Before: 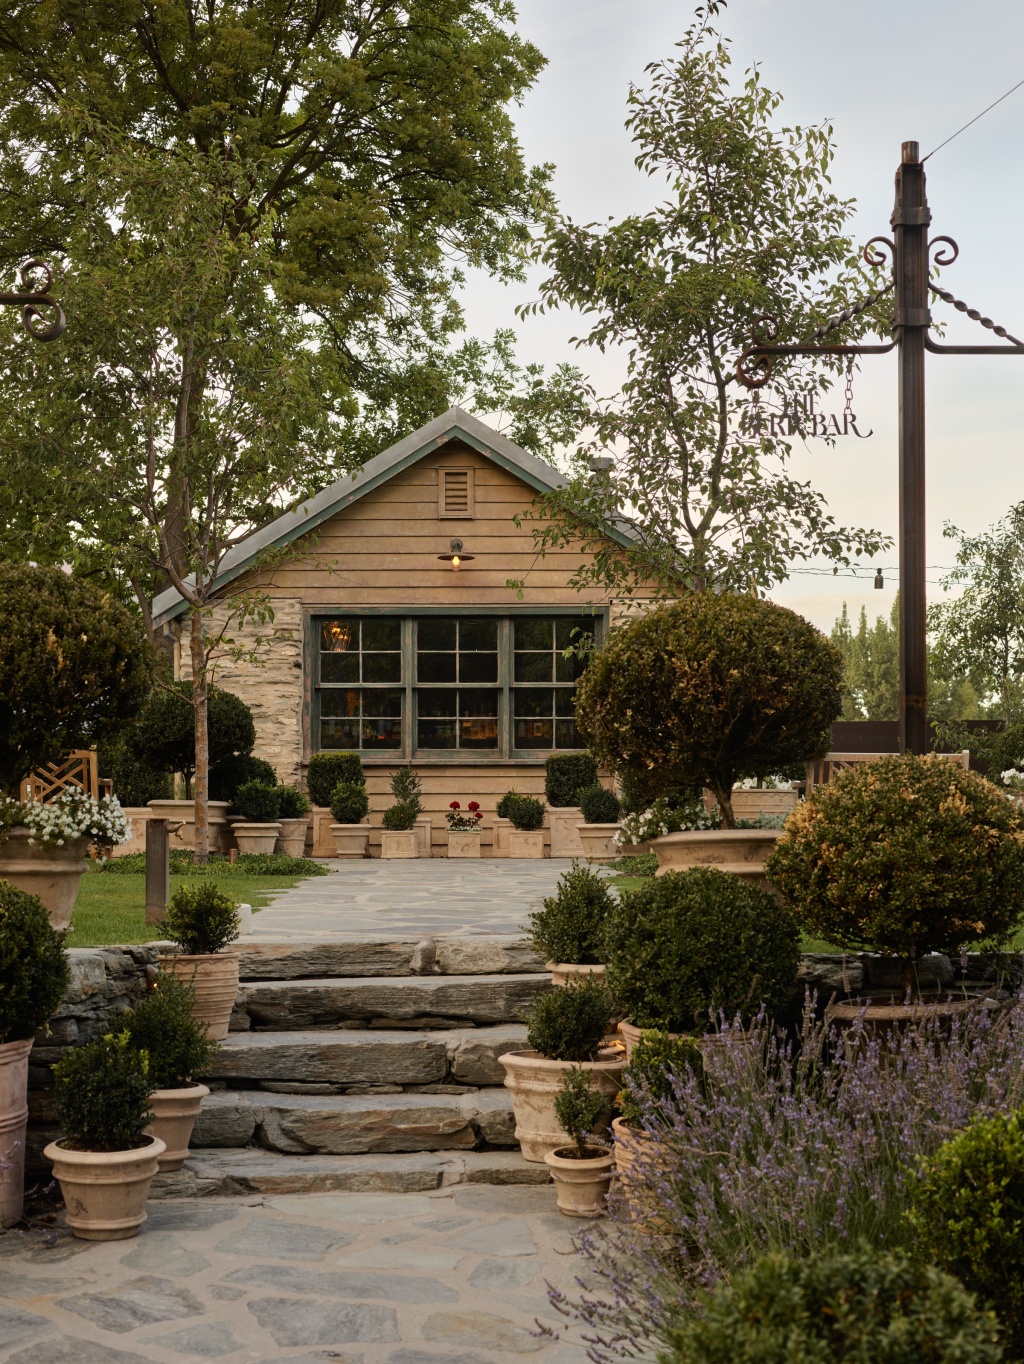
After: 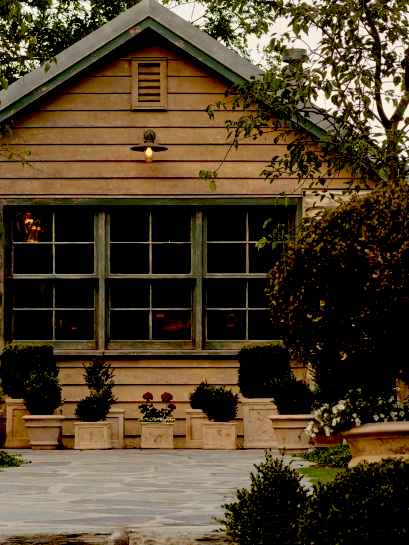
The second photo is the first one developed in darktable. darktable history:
crop: left 30%, top 30%, right 30%, bottom 30%
exposure: black level correction 0.056, exposure -0.039 EV, compensate highlight preservation false
